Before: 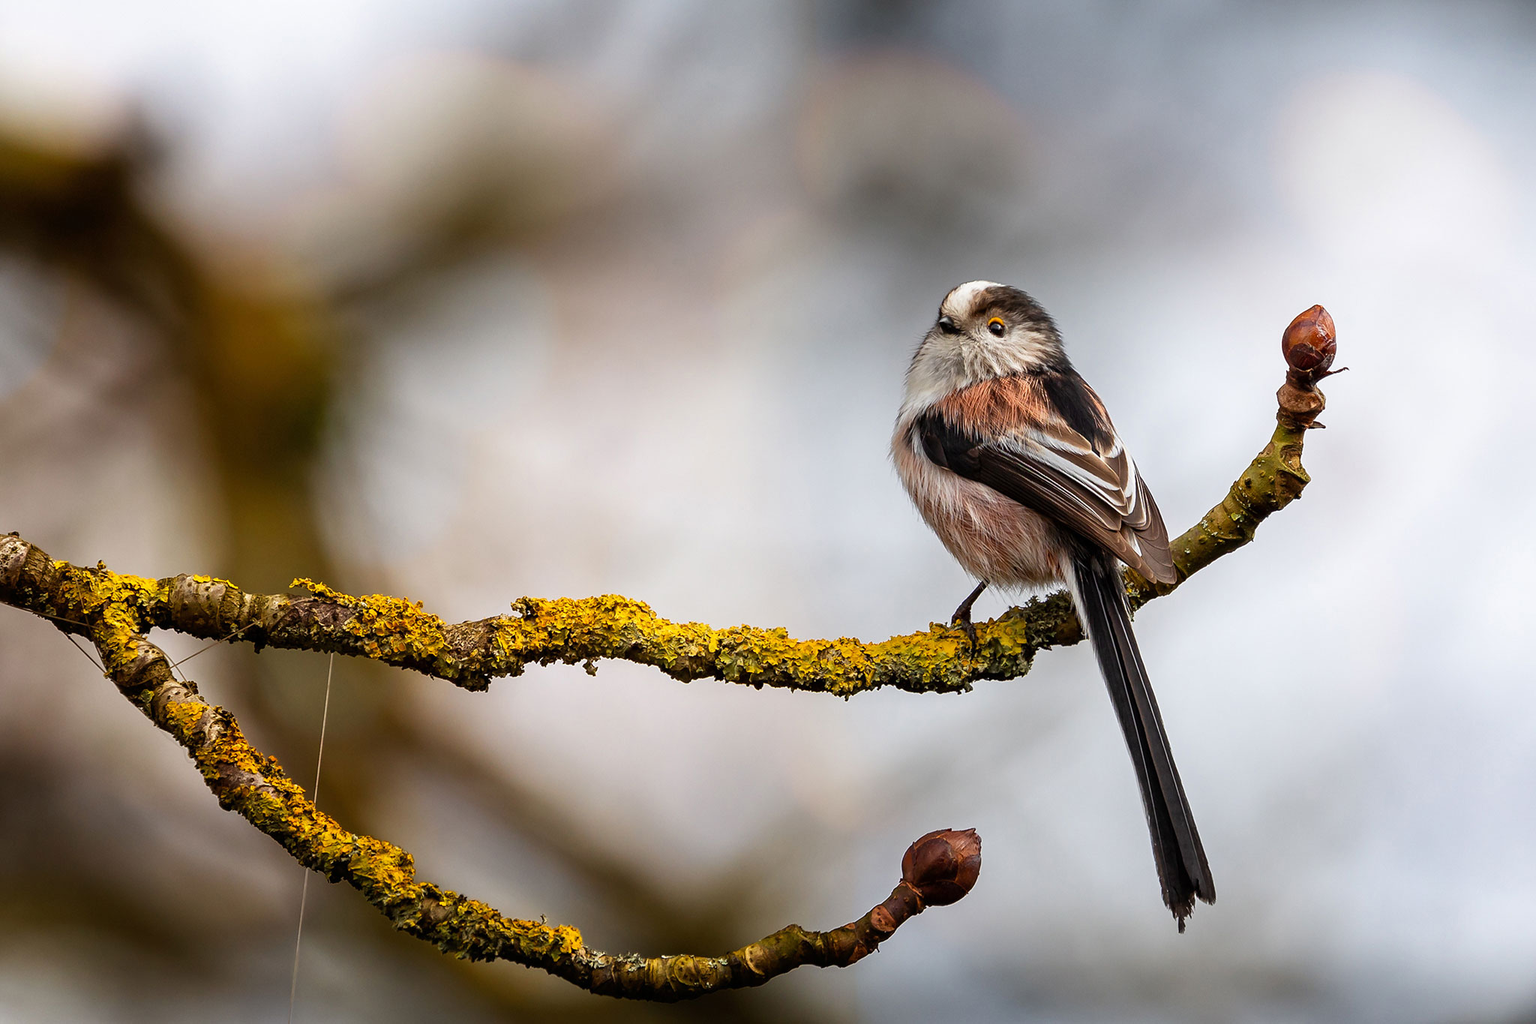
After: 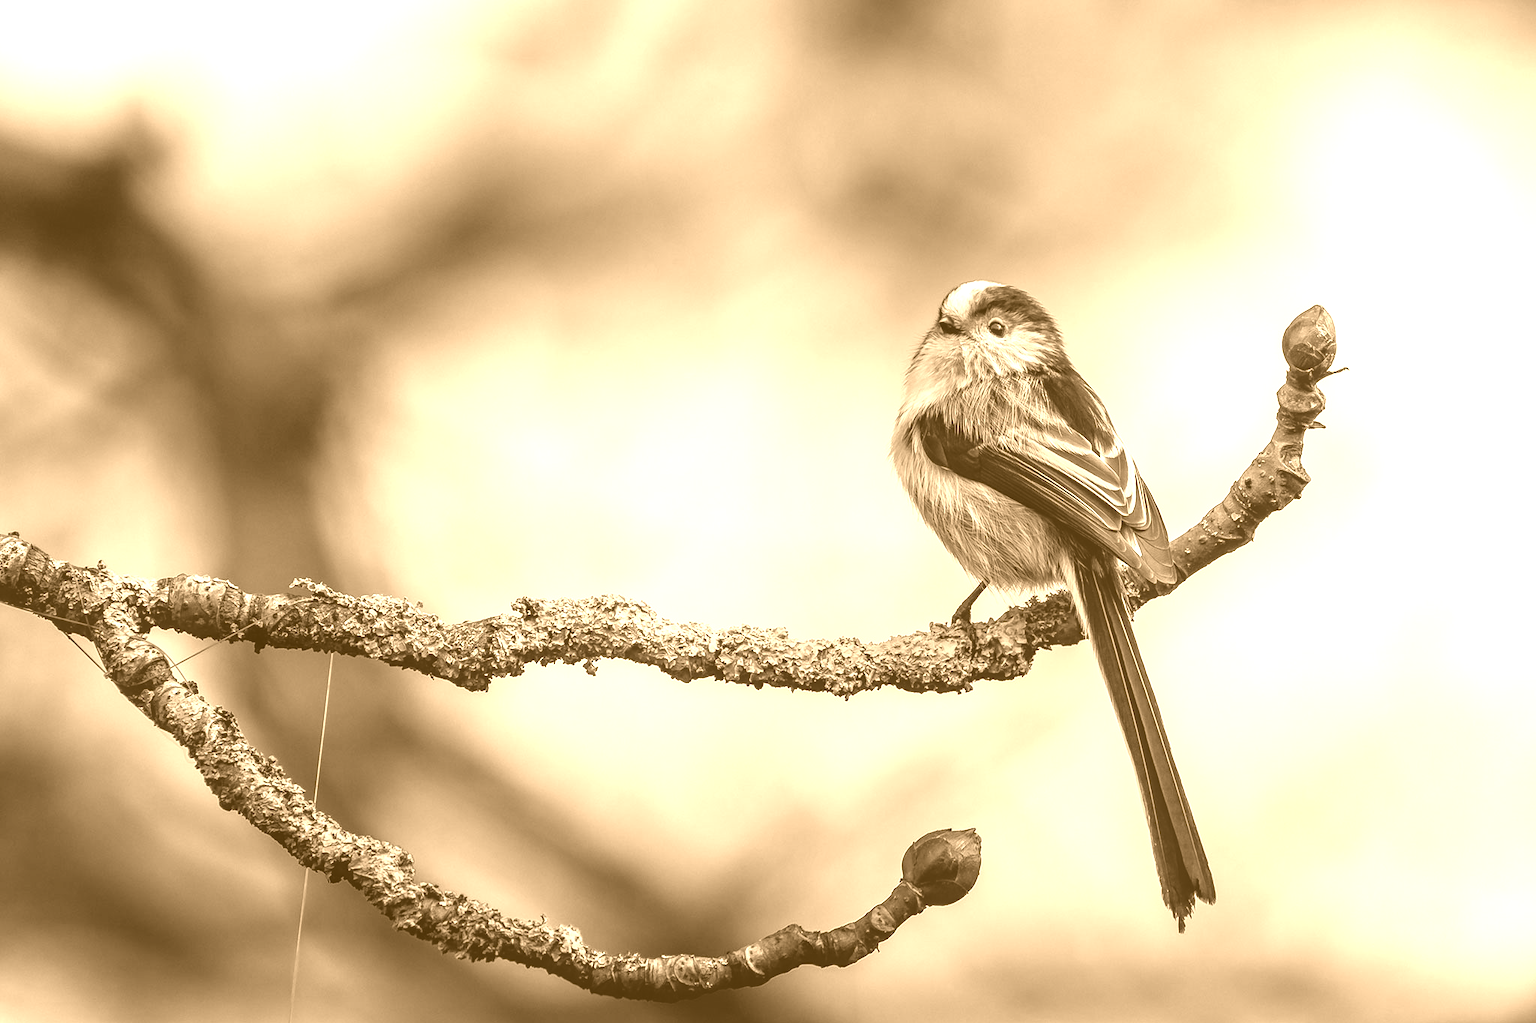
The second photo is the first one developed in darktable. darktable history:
local contrast: on, module defaults
colorize: hue 28.8°, source mix 100%
